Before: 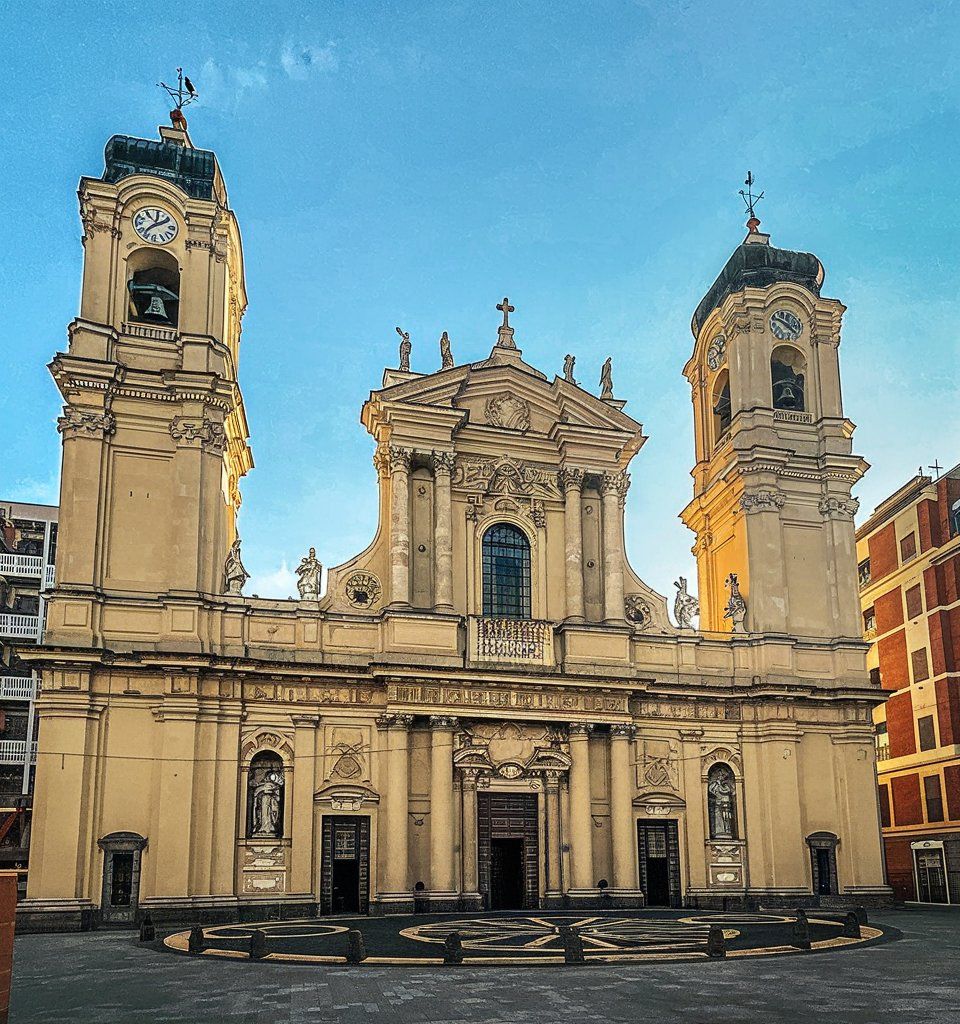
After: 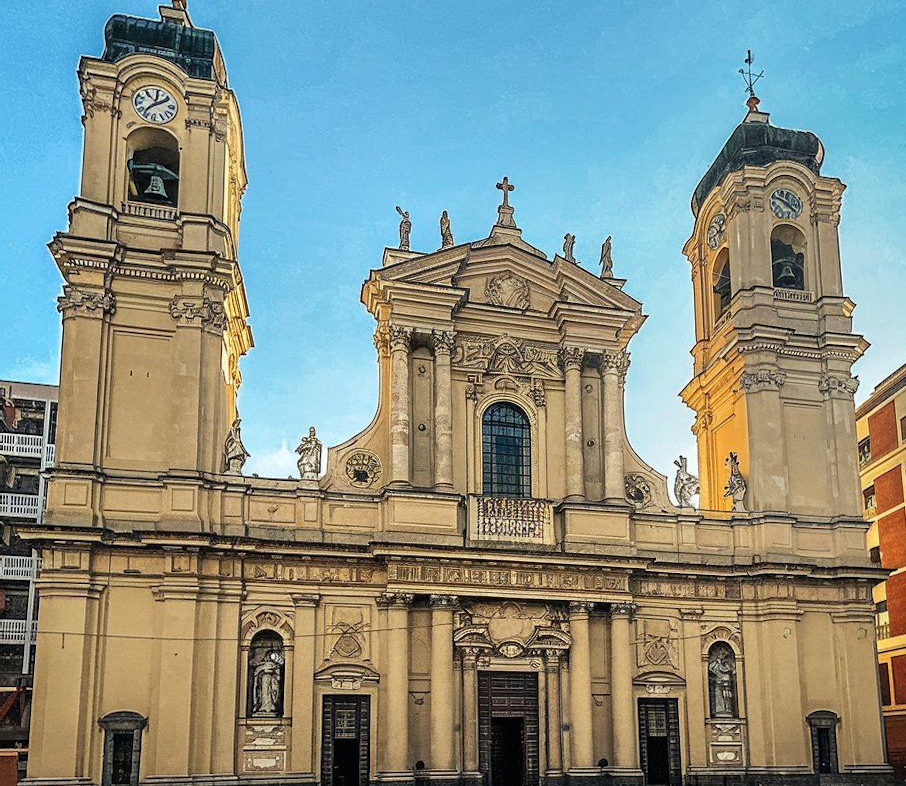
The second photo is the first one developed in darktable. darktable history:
crop and rotate: angle 0.052°, top 11.866%, right 5.489%, bottom 11.205%
